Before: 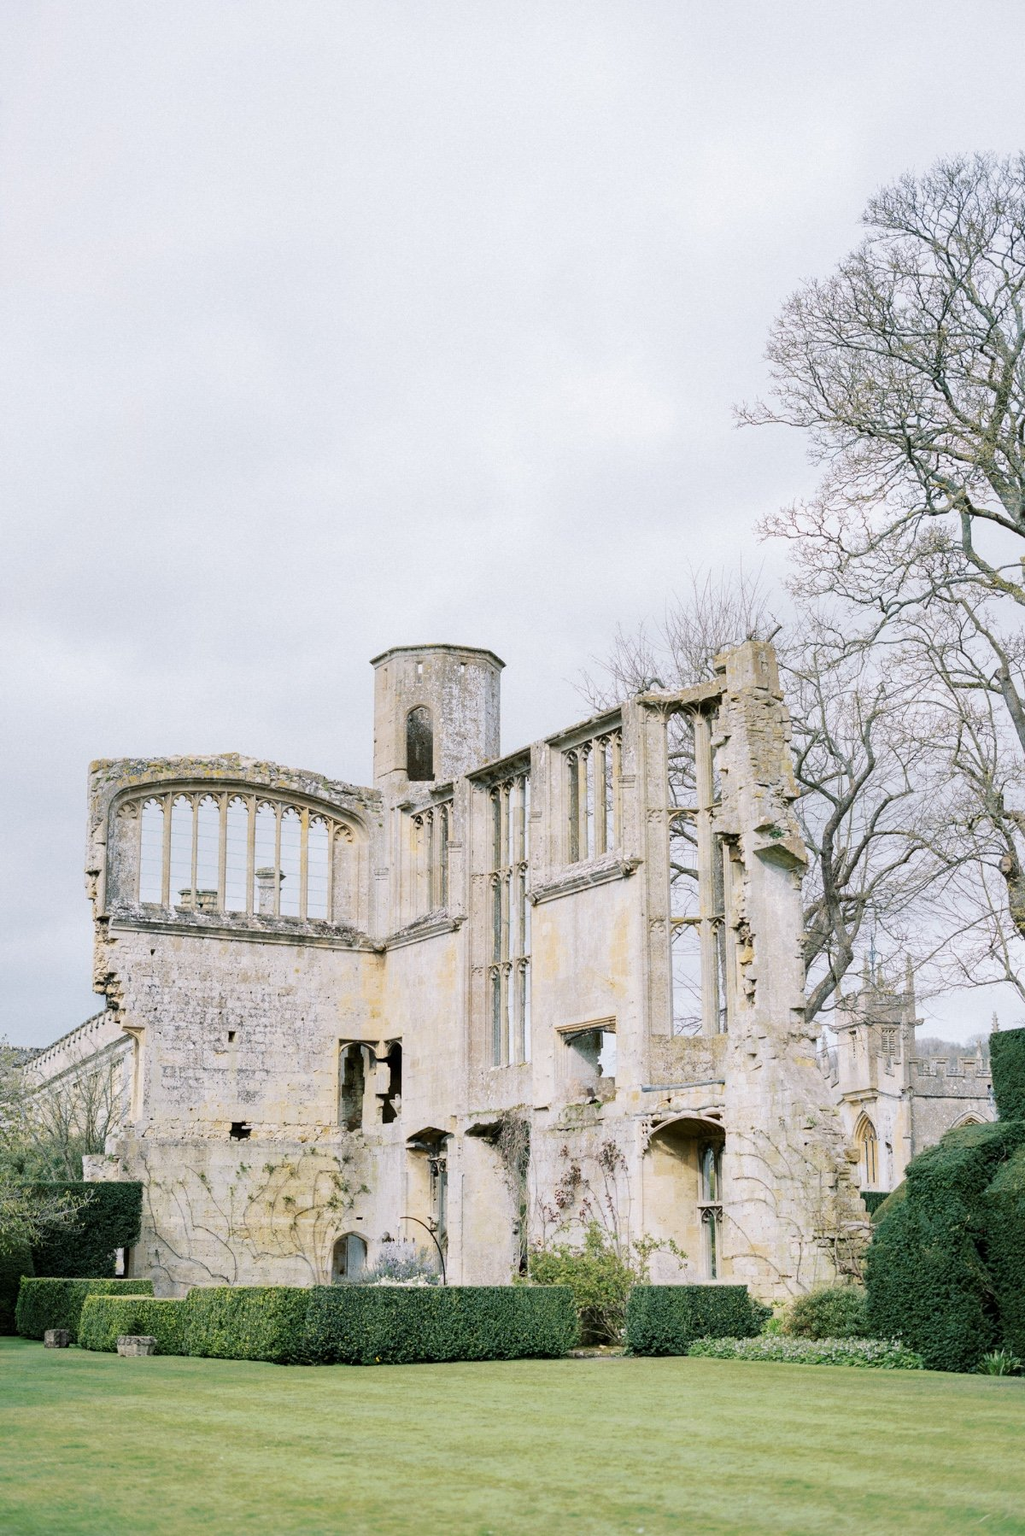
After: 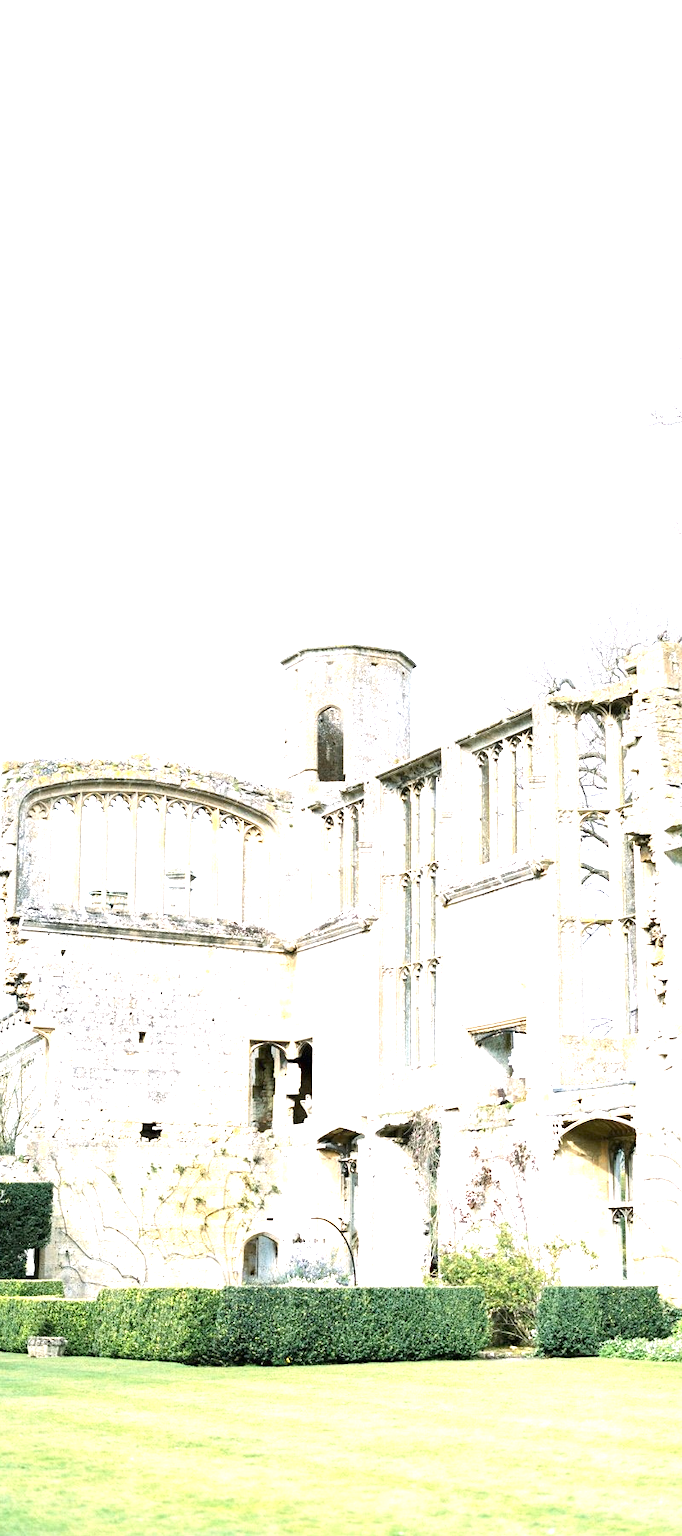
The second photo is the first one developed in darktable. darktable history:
crop and rotate: left 8.786%, right 24.548%
exposure: black level correction 0, exposure 1.45 EV, compensate exposure bias true, compensate highlight preservation false
